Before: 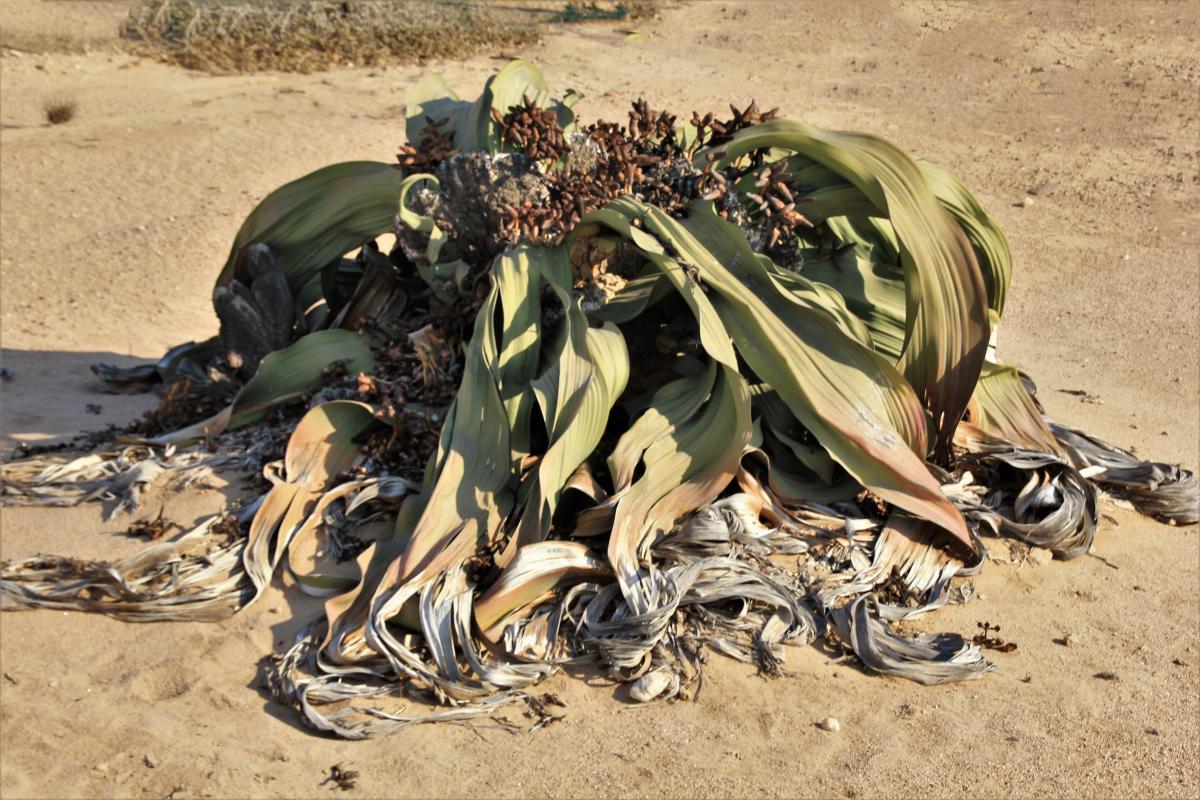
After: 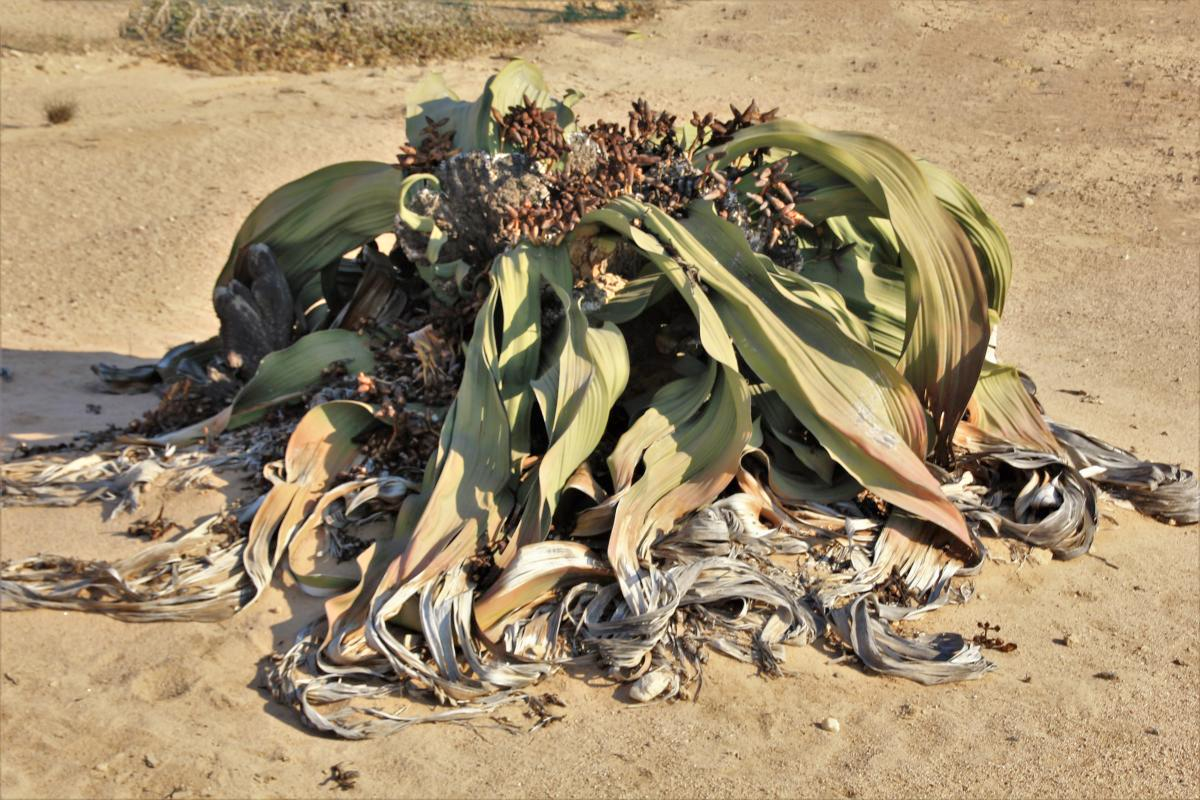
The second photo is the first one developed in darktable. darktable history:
tone equalizer: -8 EV -0.001 EV, -7 EV 0.005 EV, -6 EV -0.018 EV, -5 EV 0.019 EV, -4 EV -0.01 EV, -3 EV 0.011 EV, -2 EV -0.069 EV, -1 EV -0.272 EV, +0 EV -0.594 EV
exposure: black level correction 0, exposure 0.587 EV, compensate highlight preservation false
